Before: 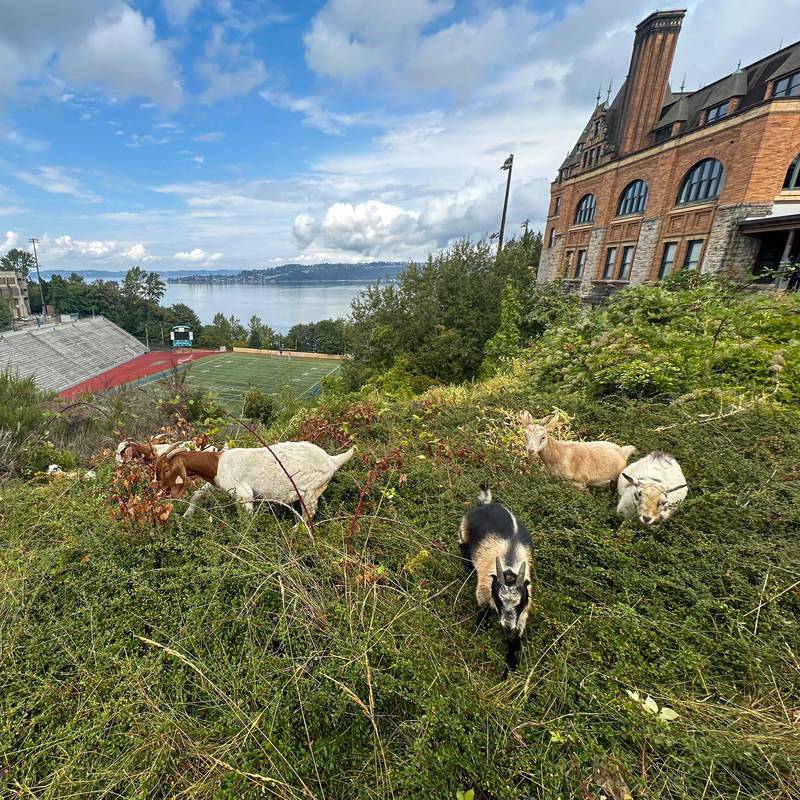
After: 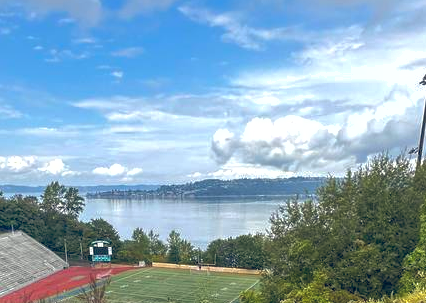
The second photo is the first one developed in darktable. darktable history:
color balance rgb: global offset › chroma 0.139%, global offset › hue 253.97°, perceptual saturation grading › global saturation -0.116%, perceptual saturation grading › mid-tones 11.09%, perceptual brilliance grading › highlights 9.789%, perceptual brilliance grading › mid-tones 5.471%
crop: left 10.248%, top 10.689%, right 36.491%, bottom 51.313%
tone equalizer: edges refinement/feathering 500, mask exposure compensation -1.57 EV, preserve details no
shadows and highlights: on, module defaults
